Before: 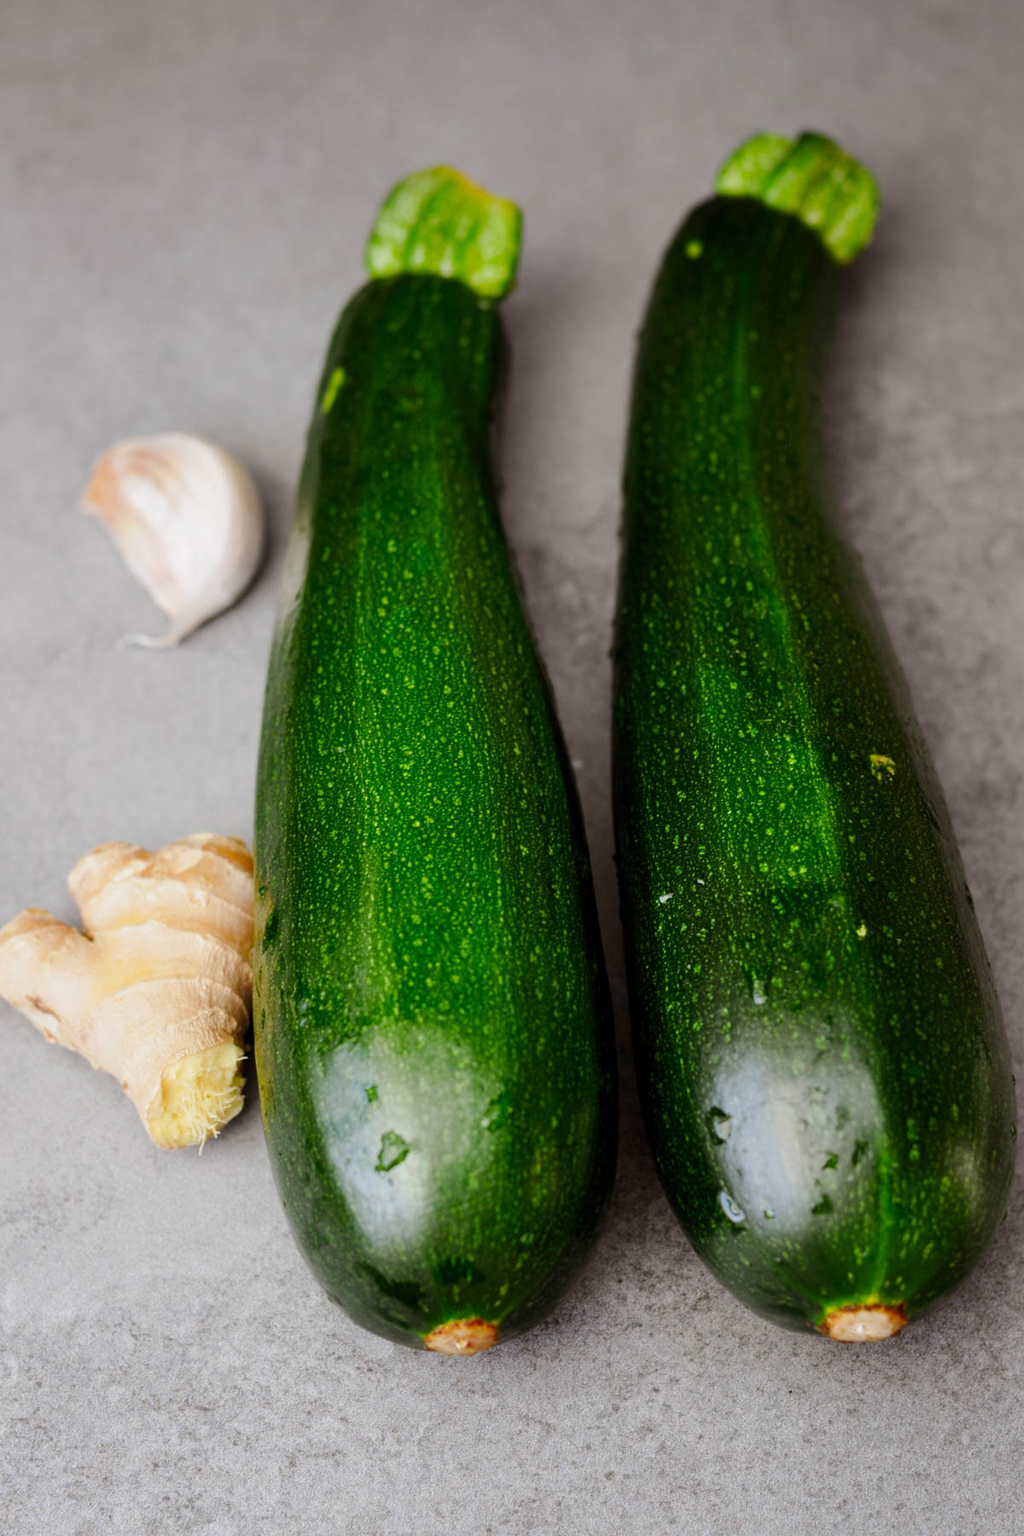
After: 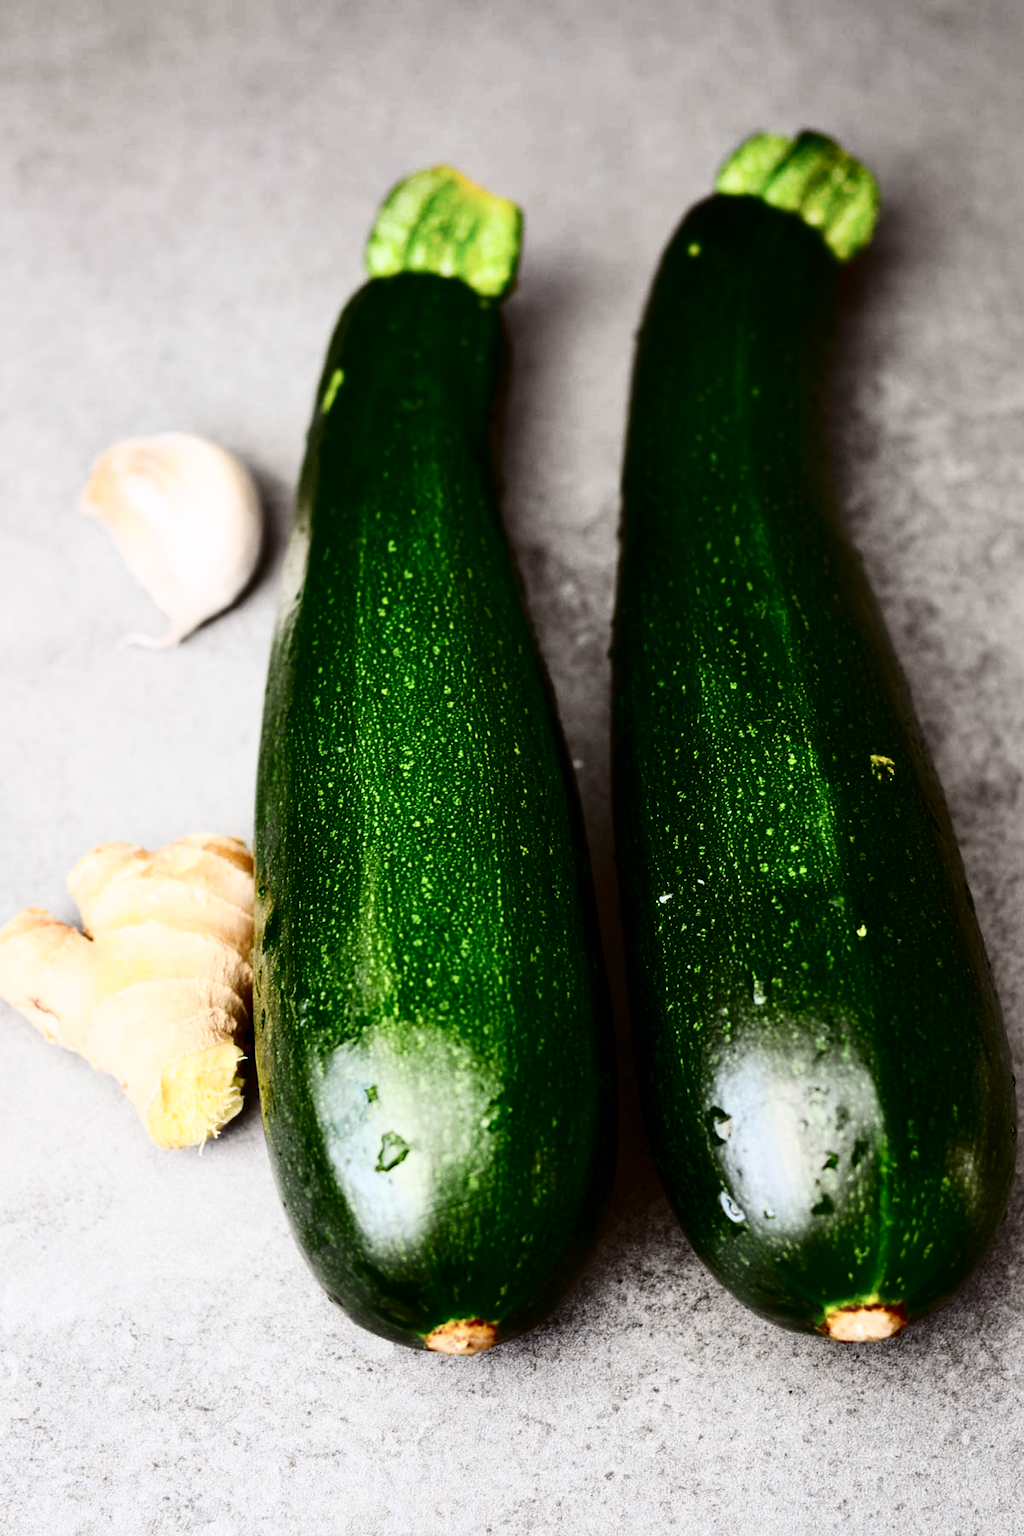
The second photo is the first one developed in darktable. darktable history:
exposure: compensate exposure bias true, compensate highlight preservation false
tone curve: curves: ch0 [(0, 0) (0.003, 0.003) (0.011, 0.006) (0.025, 0.01) (0.044, 0.016) (0.069, 0.02) (0.1, 0.025) (0.136, 0.034) (0.177, 0.051) (0.224, 0.08) (0.277, 0.131) (0.335, 0.209) (0.399, 0.328) (0.468, 0.47) (0.543, 0.629) (0.623, 0.788) (0.709, 0.903) (0.801, 0.965) (0.898, 0.989) (1, 1)], color space Lab, independent channels, preserve colors none
